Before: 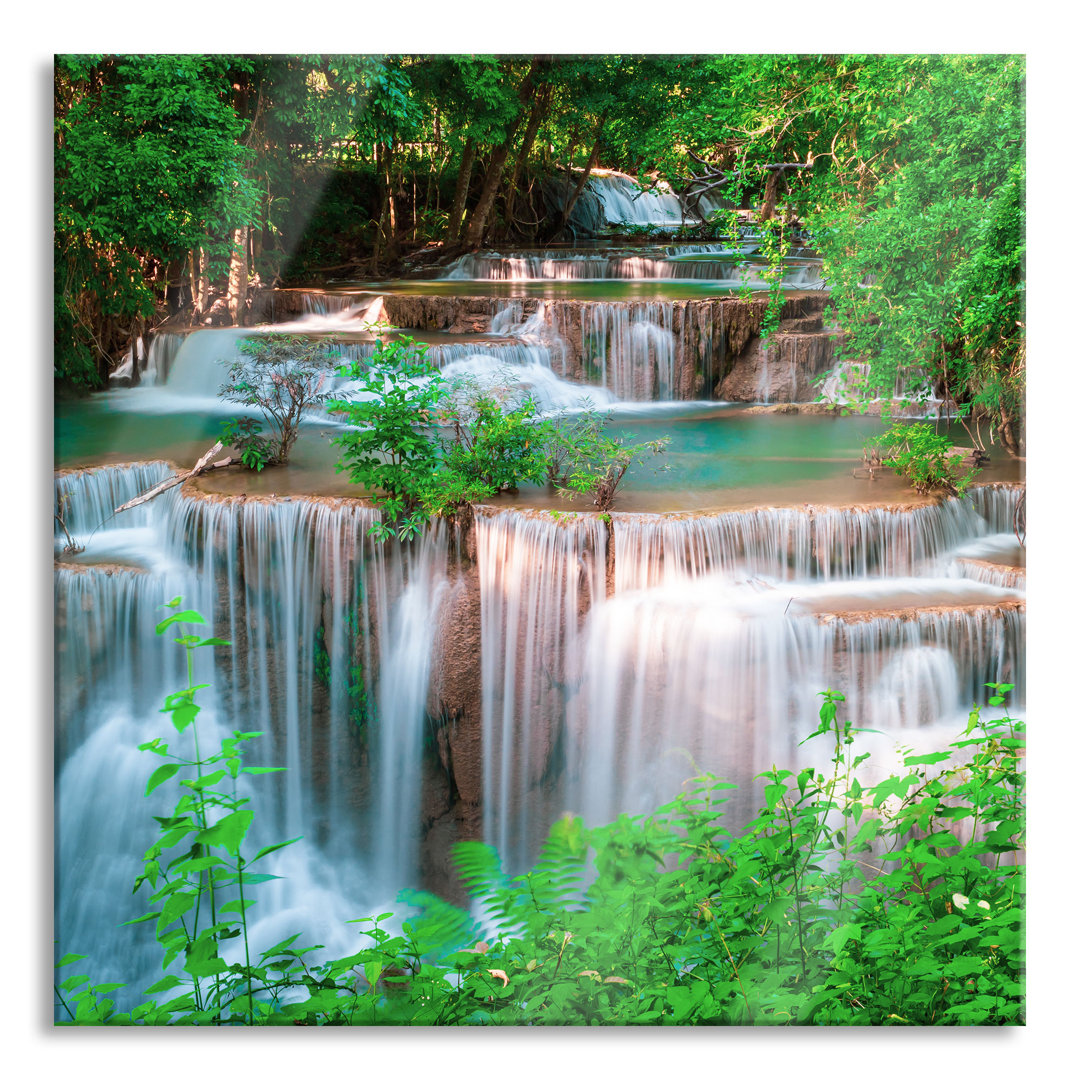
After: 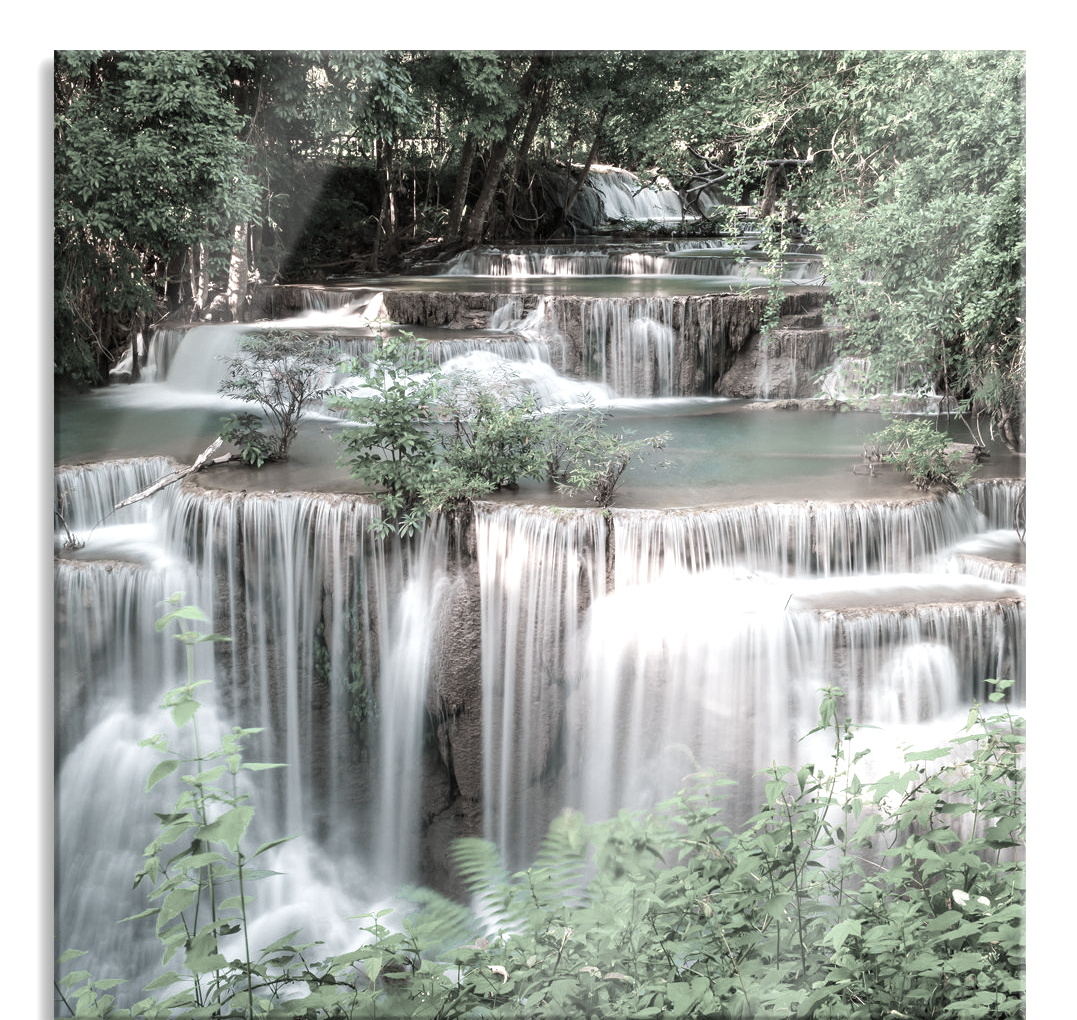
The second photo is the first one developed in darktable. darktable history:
crop: top 0.448%, right 0.264%, bottom 5.045%
exposure: exposure 0.367 EV, compensate highlight preservation false
color correction: saturation 0.2
